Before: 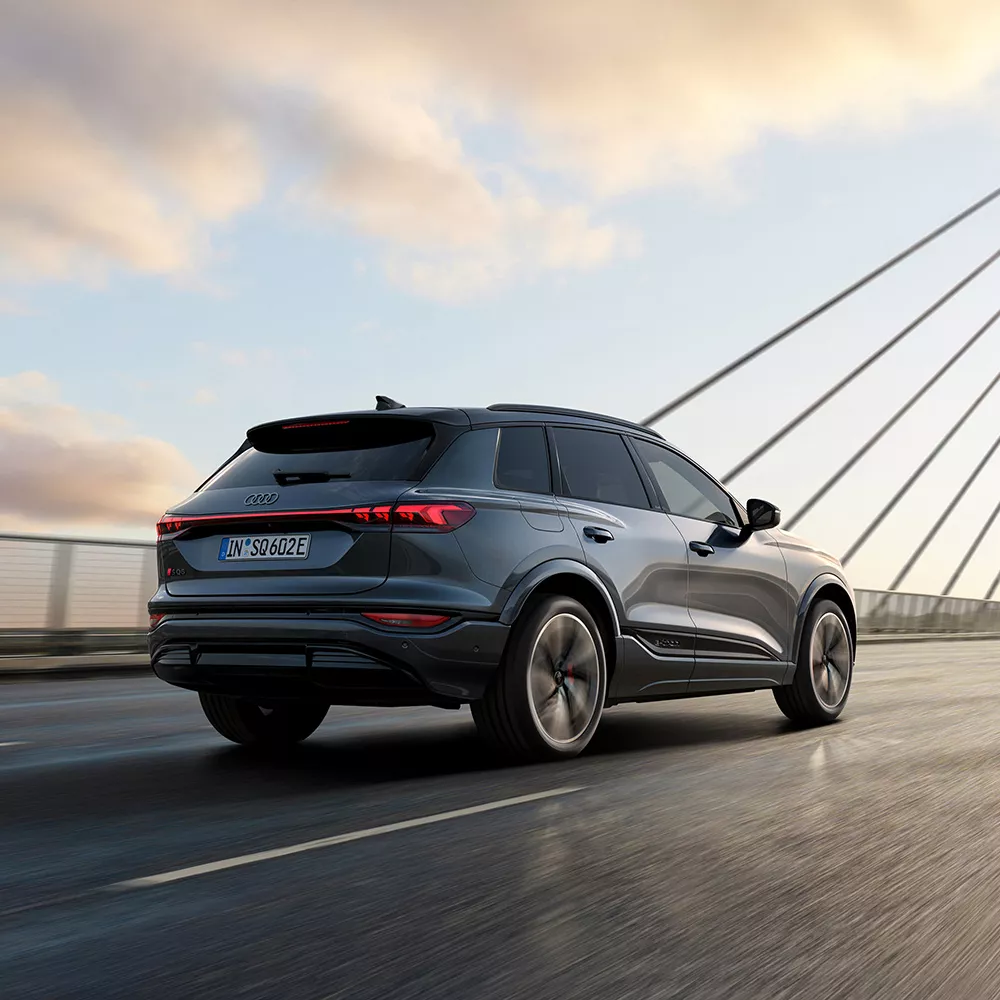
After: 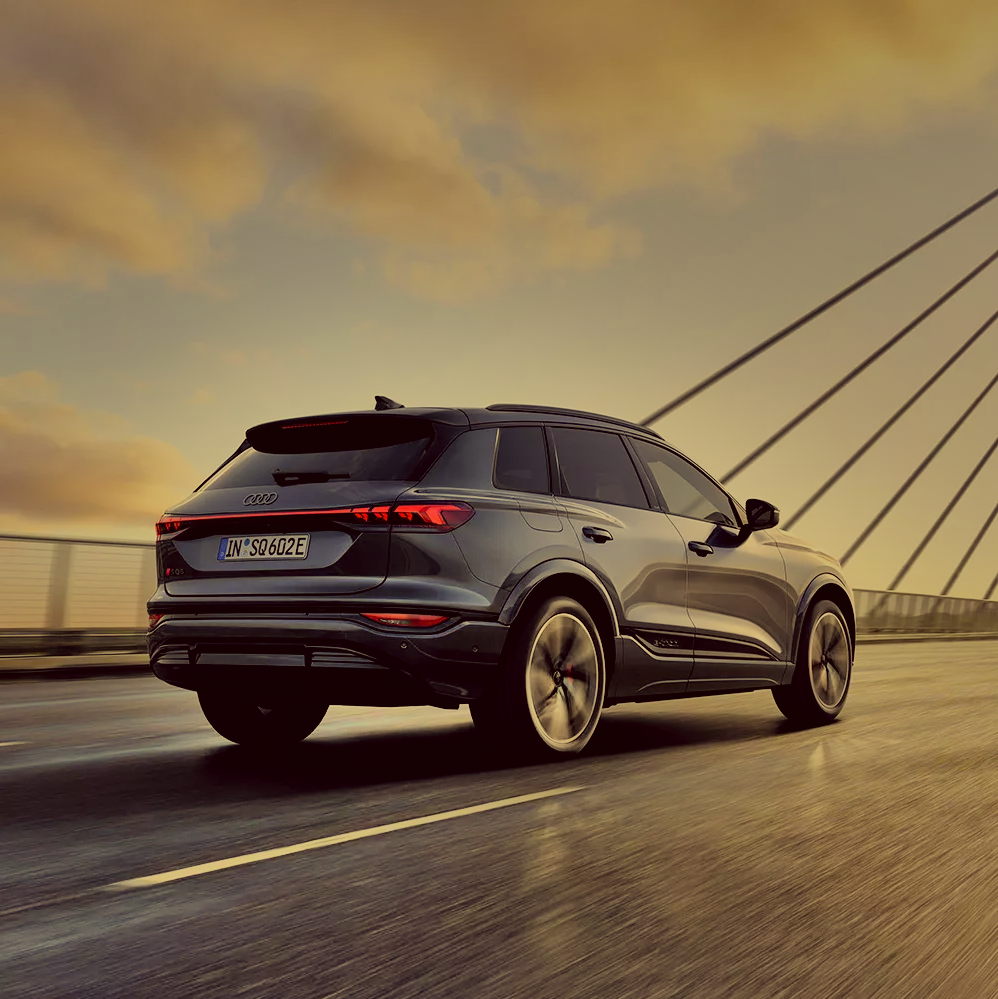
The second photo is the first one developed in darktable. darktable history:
color correction: highlights a* -0.343, highlights b* 39.91, shadows a* 9.78, shadows b* -0.562
shadows and highlights: shadows 81.03, white point adjustment -9.06, highlights -61.36, soften with gaussian
filmic rgb: black relative exposure -8.04 EV, white relative exposure 4.02 EV, hardness 4.12
crop: left 0.14%
tone equalizer: on, module defaults
